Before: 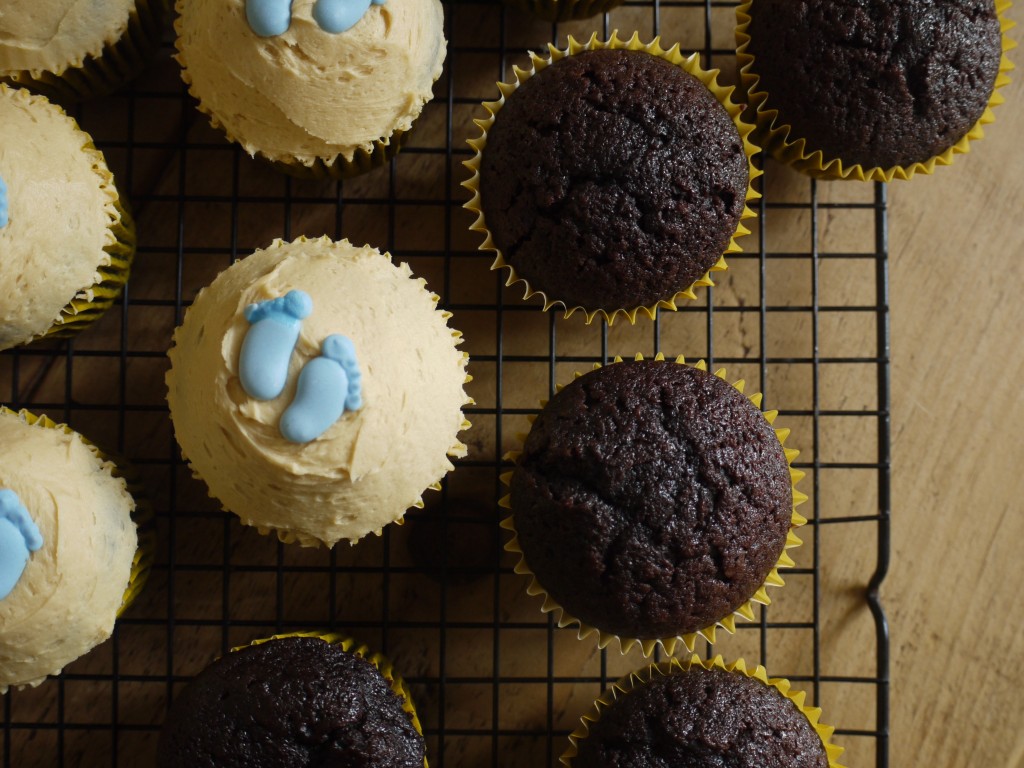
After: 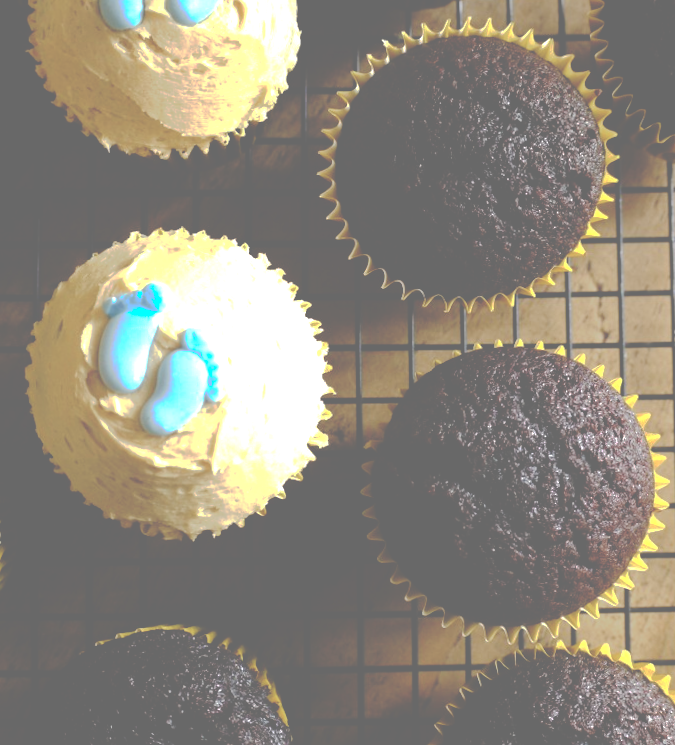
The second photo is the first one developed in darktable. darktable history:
tone equalizer: on, module defaults
crop and rotate: left 13.409%, right 19.924%
tone curve: curves: ch0 [(0, 0) (0.003, 0.439) (0.011, 0.439) (0.025, 0.439) (0.044, 0.439) (0.069, 0.439) (0.1, 0.439) (0.136, 0.44) (0.177, 0.444) (0.224, 0.45) (0.277, 0.462) (0.335, 0.487) (0.399, 0.528) (0.468, 0.577) (0.543, 0.621) (0.623, 0.669) (0.709, 0.715) (0.801, 0.764) (0.898, 0.804) (1, 1)], preserve colors none
rotate and perspective: rotation -1°, crop left 0.011, crop right 0.989, crop top 0.025, crop bottom 0.975
exposure: black level correction 0, exposure 1.35 EV, compensate exposure bias true, compensate highlight preservation false
